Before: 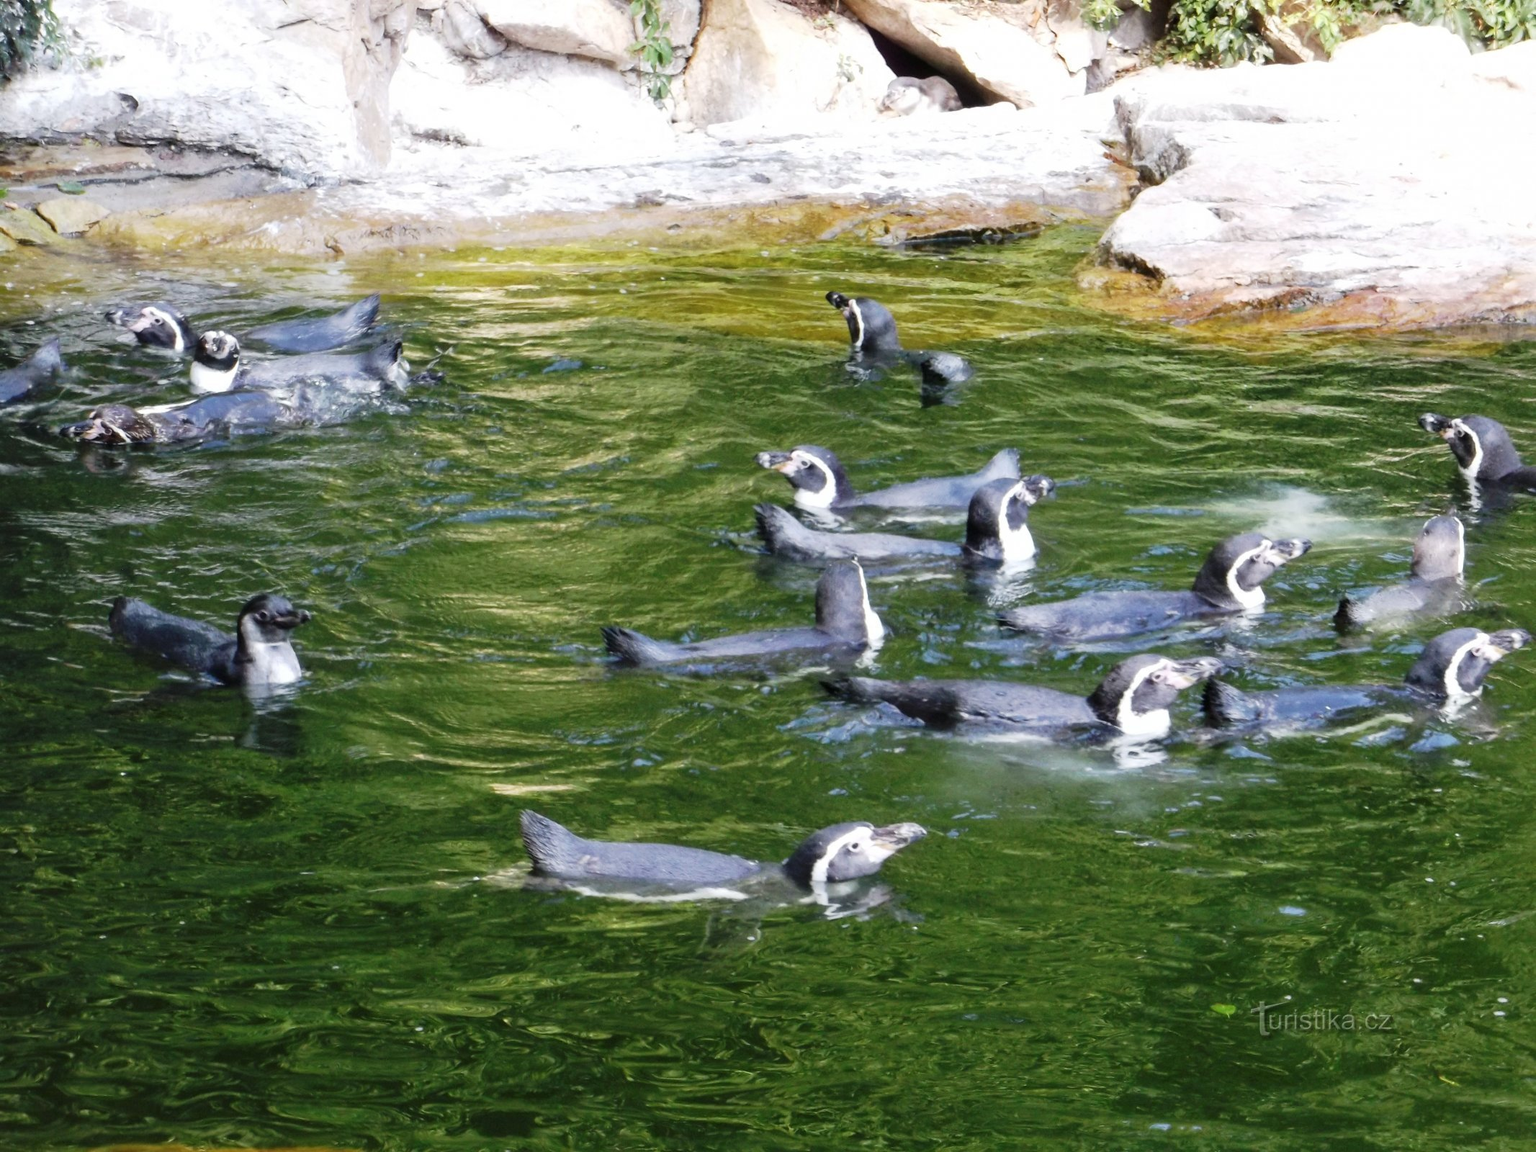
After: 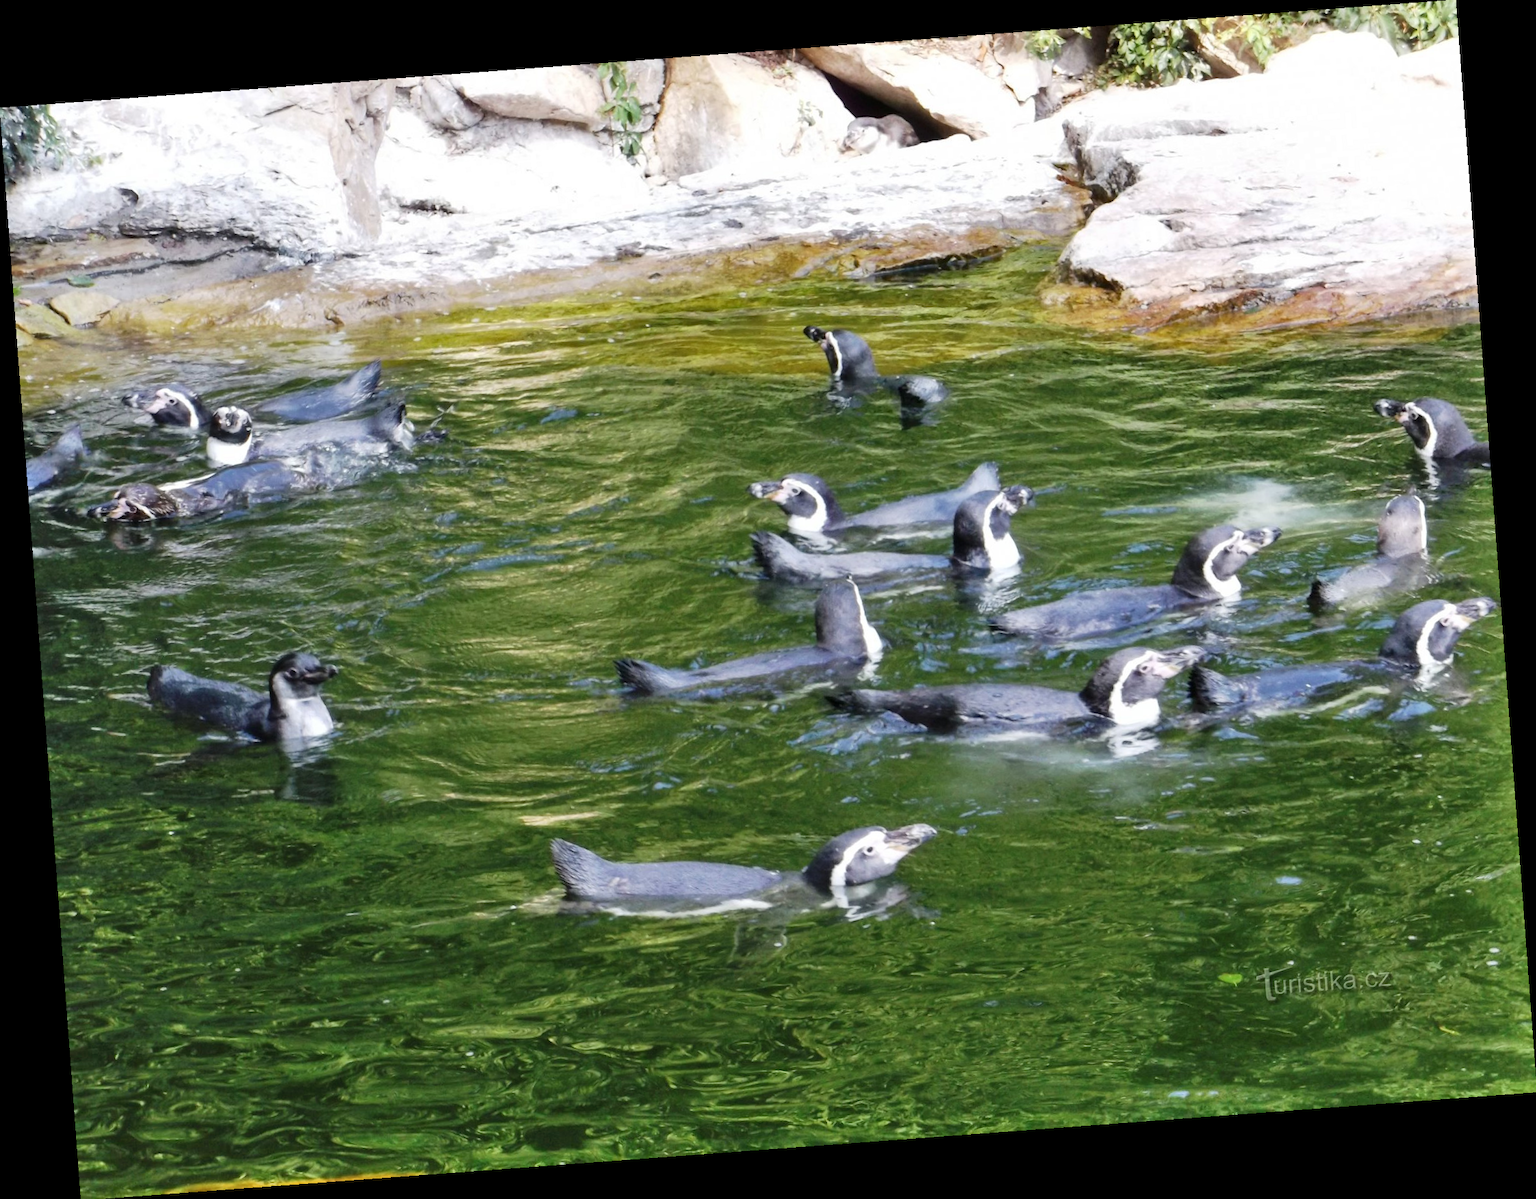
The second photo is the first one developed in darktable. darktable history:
rotate and perspective: rotation -4.25°, automatic cropping off
shadows and highlights: soften with gaussian
